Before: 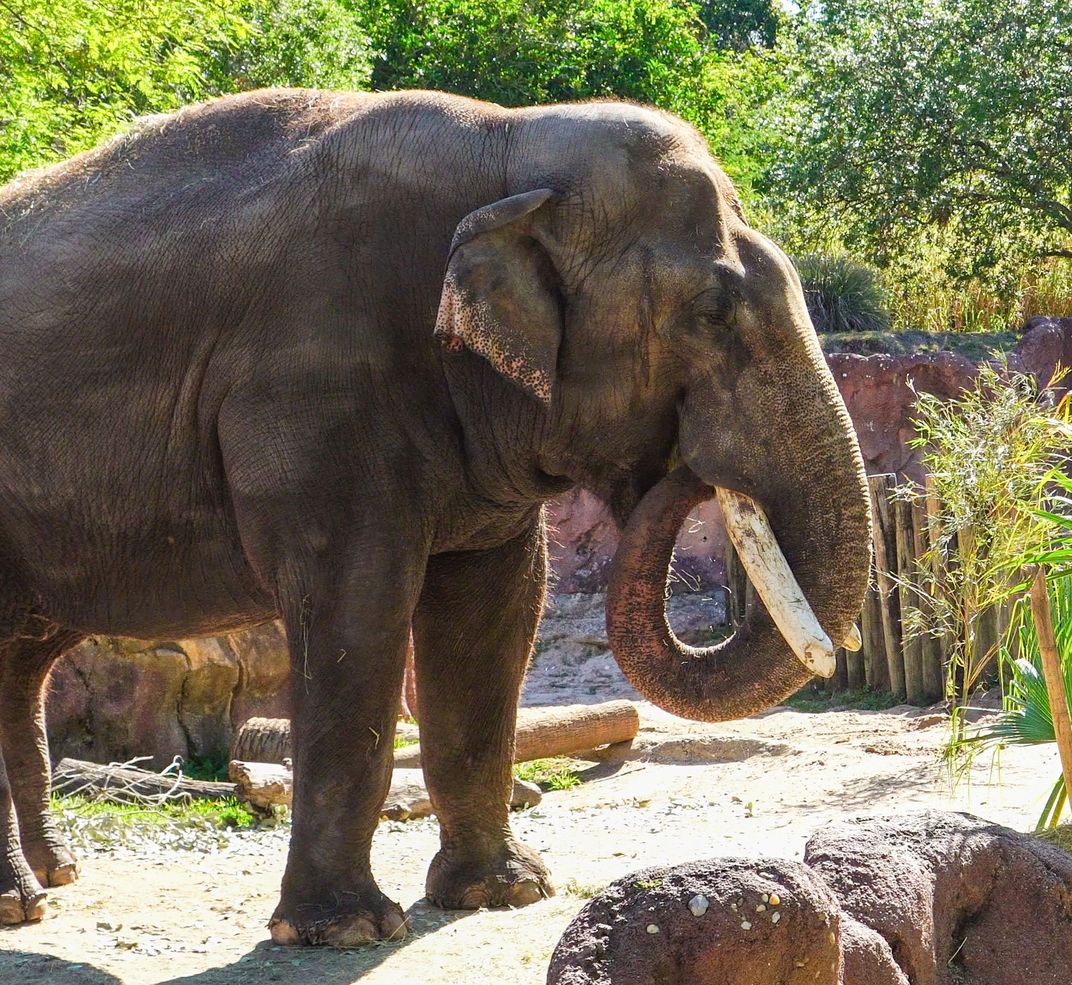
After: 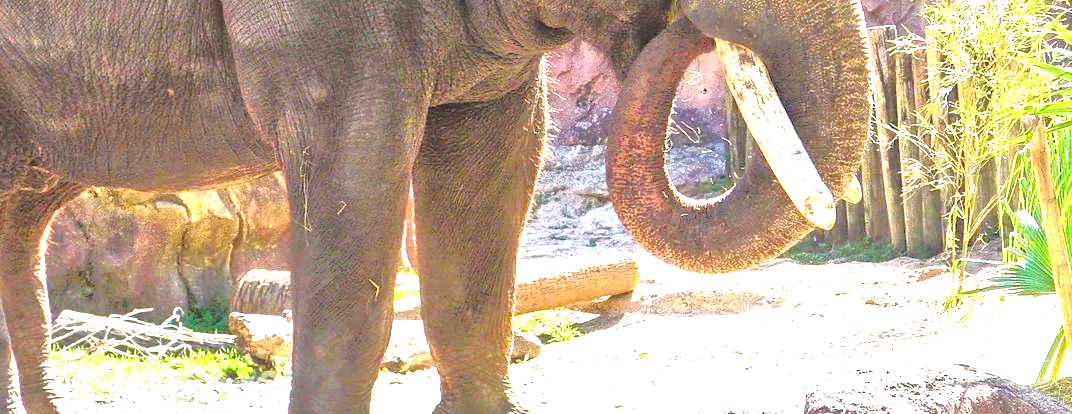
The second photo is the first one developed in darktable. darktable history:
tone equalizer: -7 EV 0.15 EV, -6 EV 0.6 EV, -5 EV 1.15 EV, -4 EV 1.33 EV, -3 EV 1.15 EV, -2 EV 0.6 EV, -1 EV 0.15 EV, mask exposure compensation -0.5 EV
exposure: black level correction 0, exposure 1.675 EV, compensate exposure bias true, compensate highlight preservation false
crop: top 45.551%, bottom 12.262%
